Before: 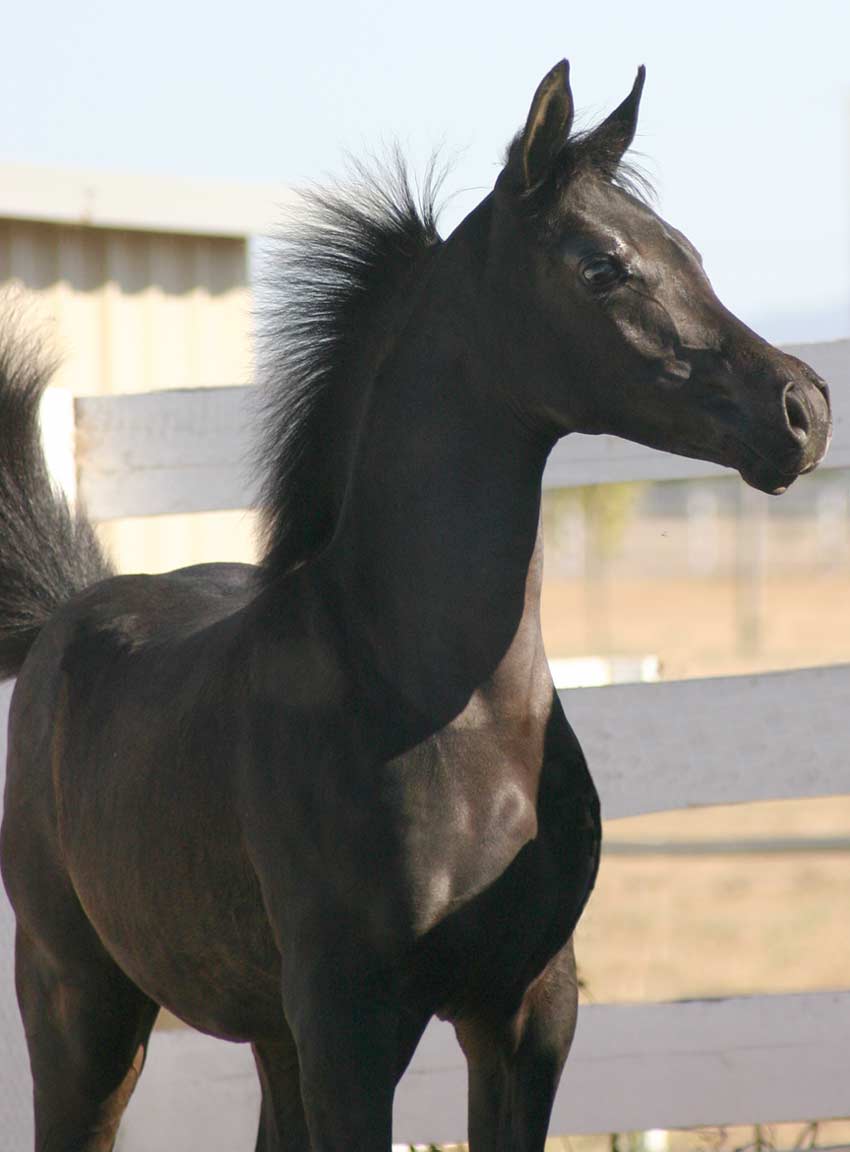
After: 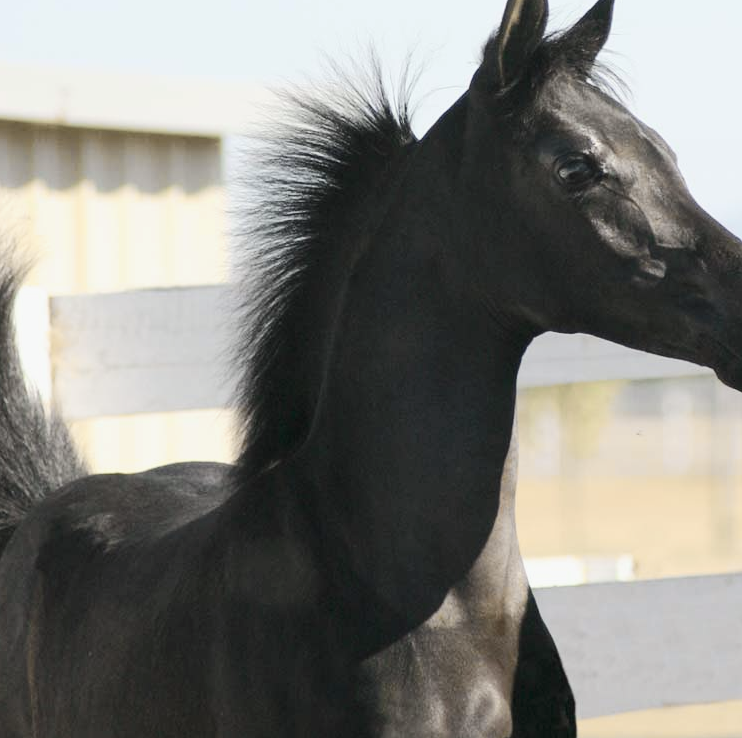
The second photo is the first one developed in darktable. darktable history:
color correction: highlights b* 0.025, saturation 0.823
crop: left 3.04%, top 8.842%, right 9.628%, bottom 27.016%
tone curve: curves: ch0 [(0, 0) (0.078, 0.052) (0.236, 0.22) (0.427, 0.472) (0.508, 0.586) (0.654, 0.742) (0.793, 0.851) (0.994, 0.974)]; ch1 [(0, 0) (0.161, 0.092) (0.35, 0.33) (0.392, 0.392) (0.456, 0.456) (0.505, 0.502) (0.537, 0.518) (0.553, 0.534) (0.602, 0.579) (0.718, 0.718) (1, 1)]; ch2 [(0, 0) (0.346, 0.362) (0.411, 0.412) (0.502, 0.502) (0.531, 0.521) (0.586, 0.59) (0.621, 0.604) (1, 1)], color space Lab, independent channels, preserve colors none
